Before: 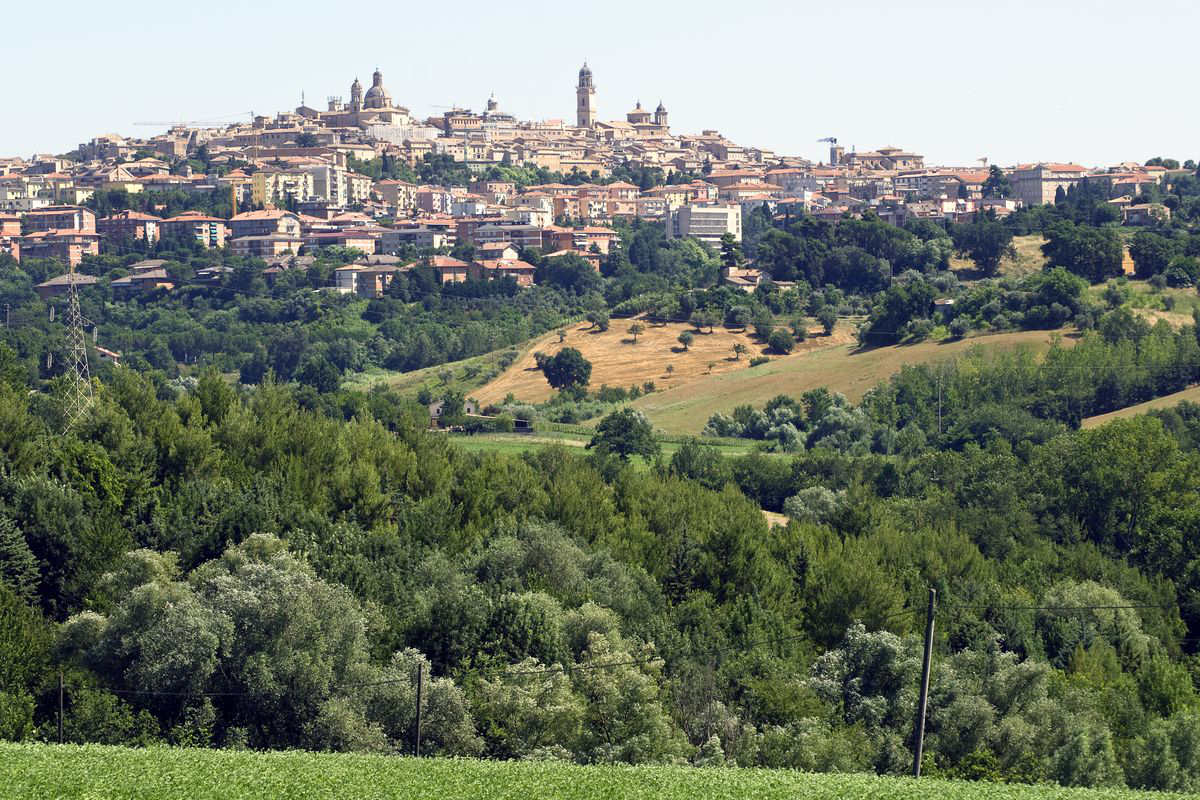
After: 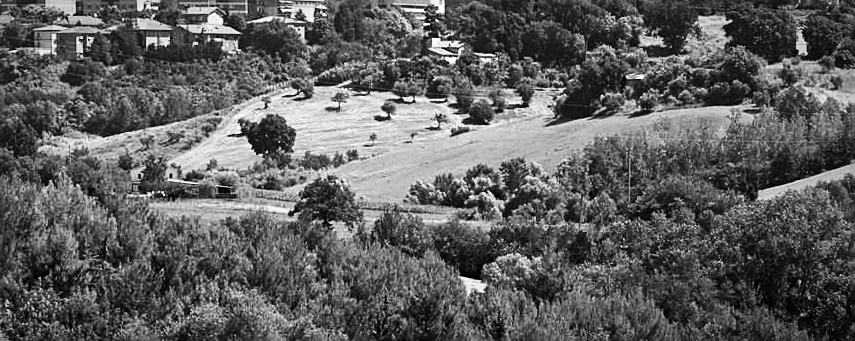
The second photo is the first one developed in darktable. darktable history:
rotate and perspective: rotation 0.679°, lens shift (horizontal) 0.136, crop left 0.009, crop right 0.991, crop top 0.078, crop bottom 0.95
vignetting: fall-off radius 60%, automatic ratio true
sharpen: on, module defaults
shadows and highlights: shadows 19.13, highlights -83.41, soften with gaussian
exposure: exposure 0.207 EV, compensate highlight preservation false
crop and rotate: left 27.938%, top 27.046%, bottom 27.046%
contrast brightness saturation: contrast 0.26, brightness 0.02, saturation 0.87
monochrome: on, module defaults
